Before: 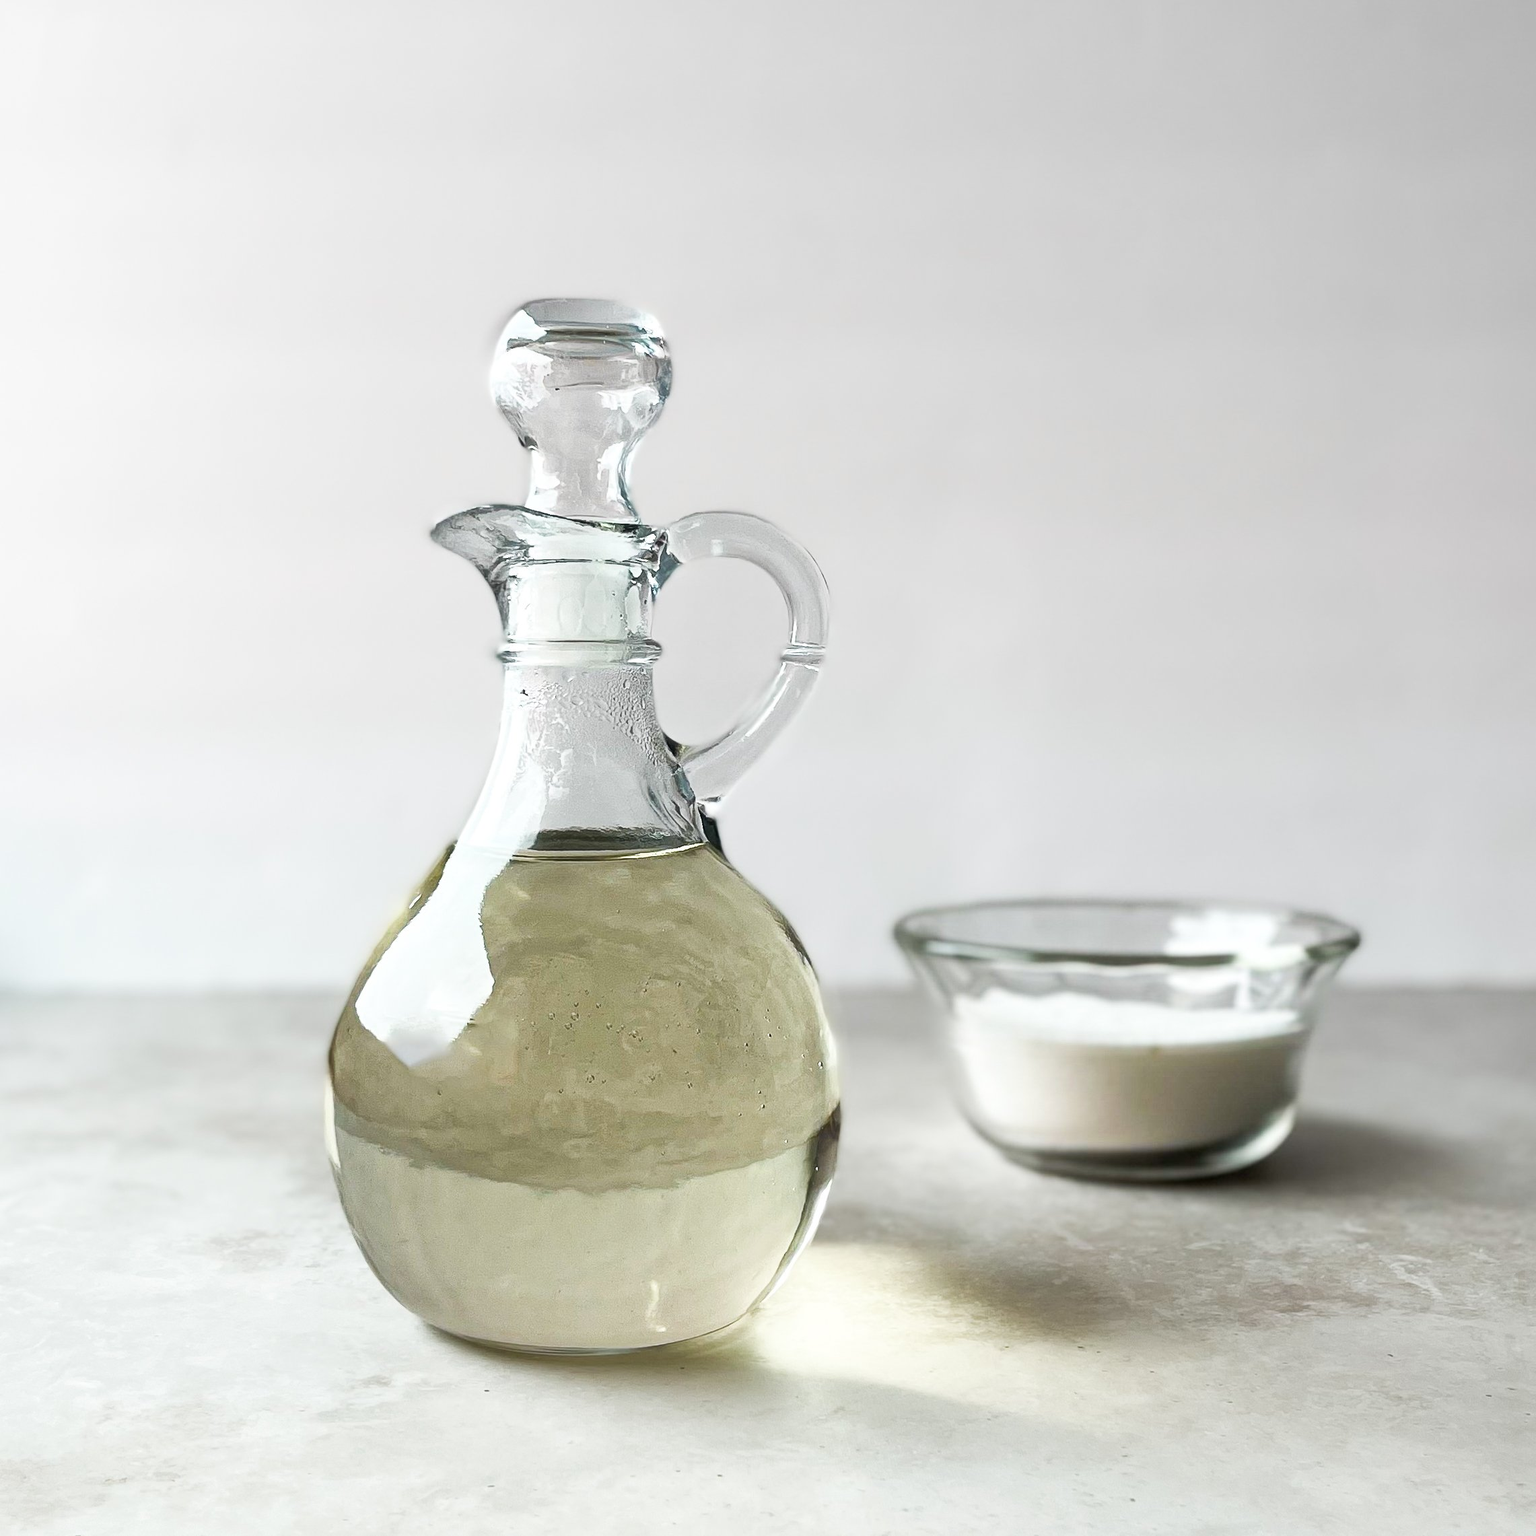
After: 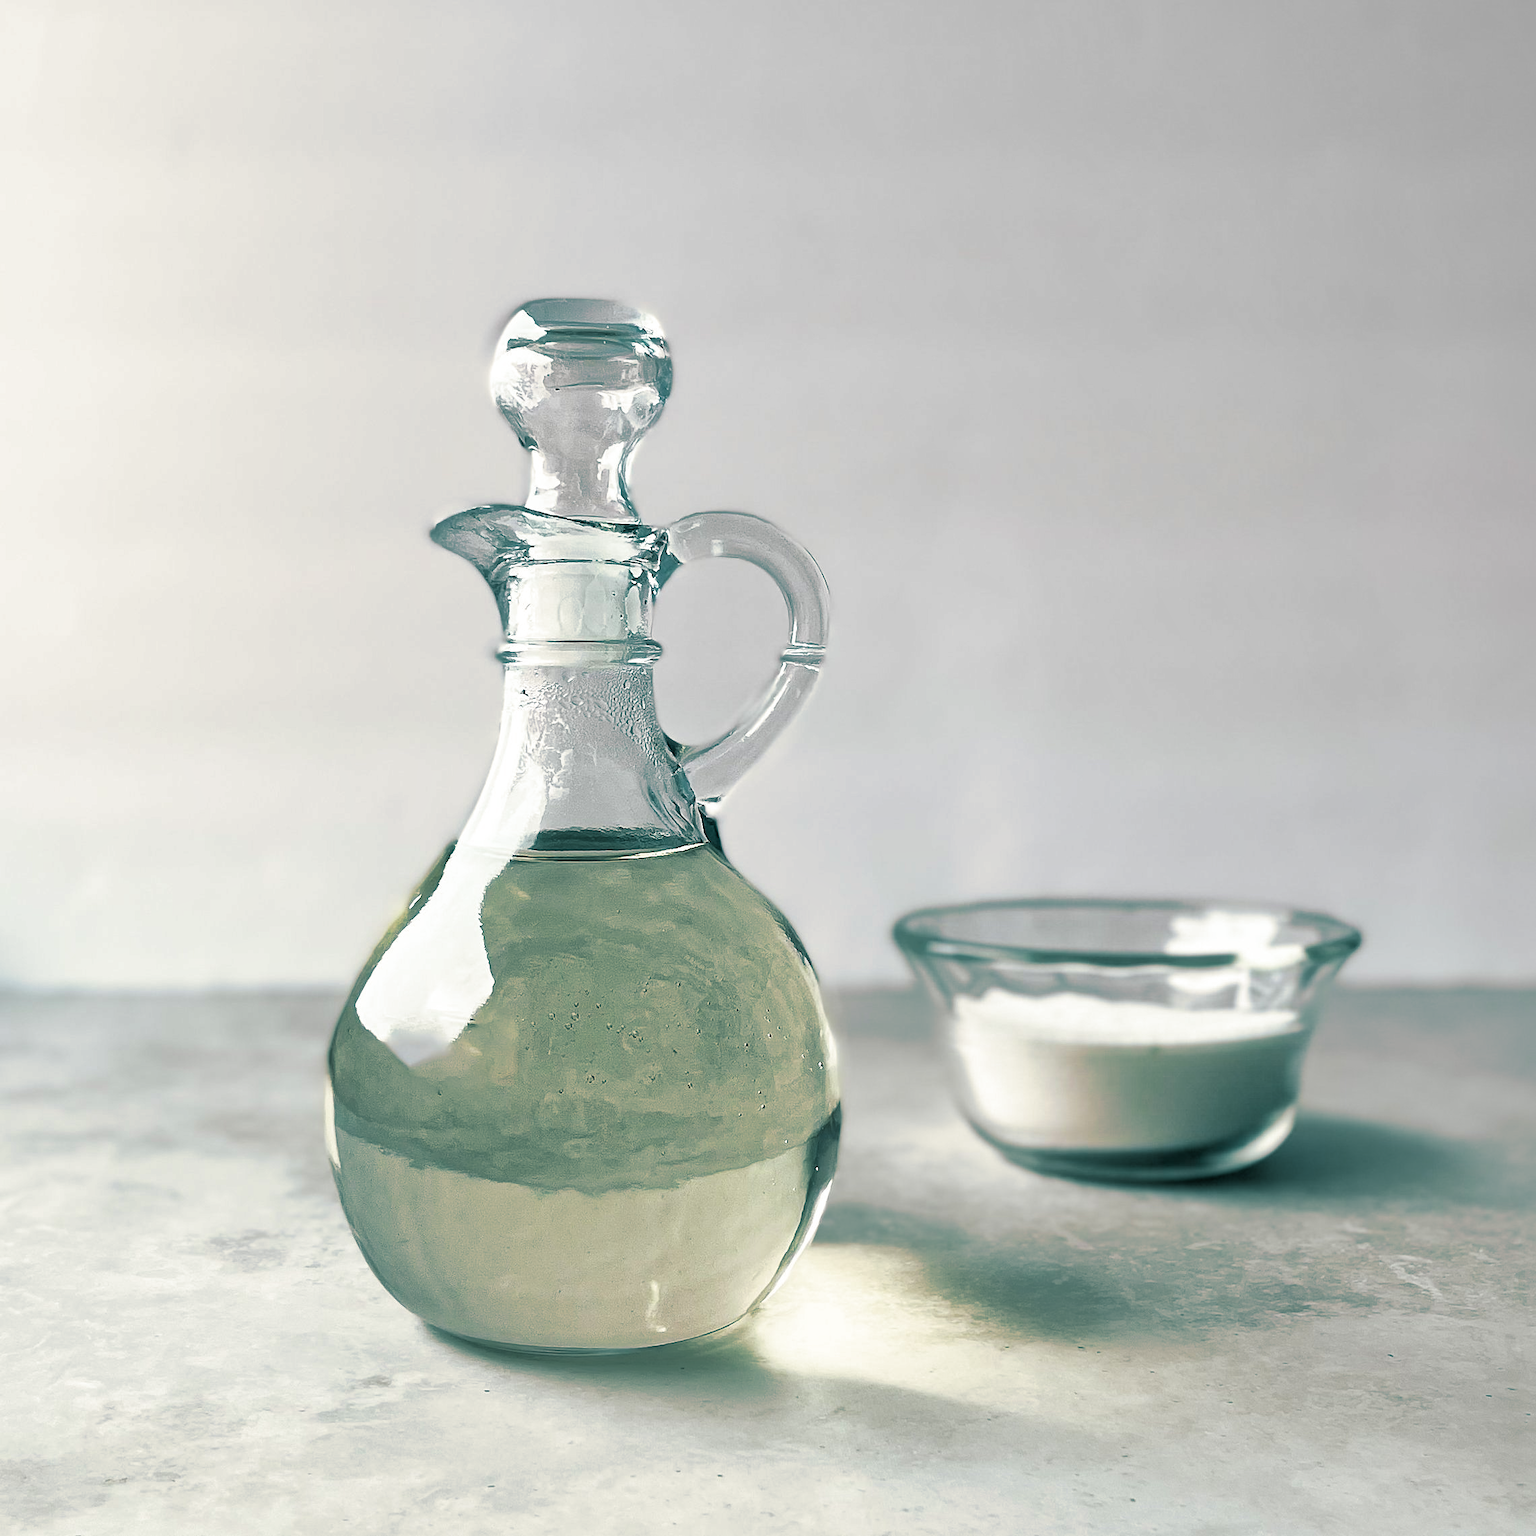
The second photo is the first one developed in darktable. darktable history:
split-toning: shadows › hue 186.43°, highlights › hue 49.29°, compress 30.29%
sharpen: radius 1, threshold 1
shadows and highlights: on, module defaults
